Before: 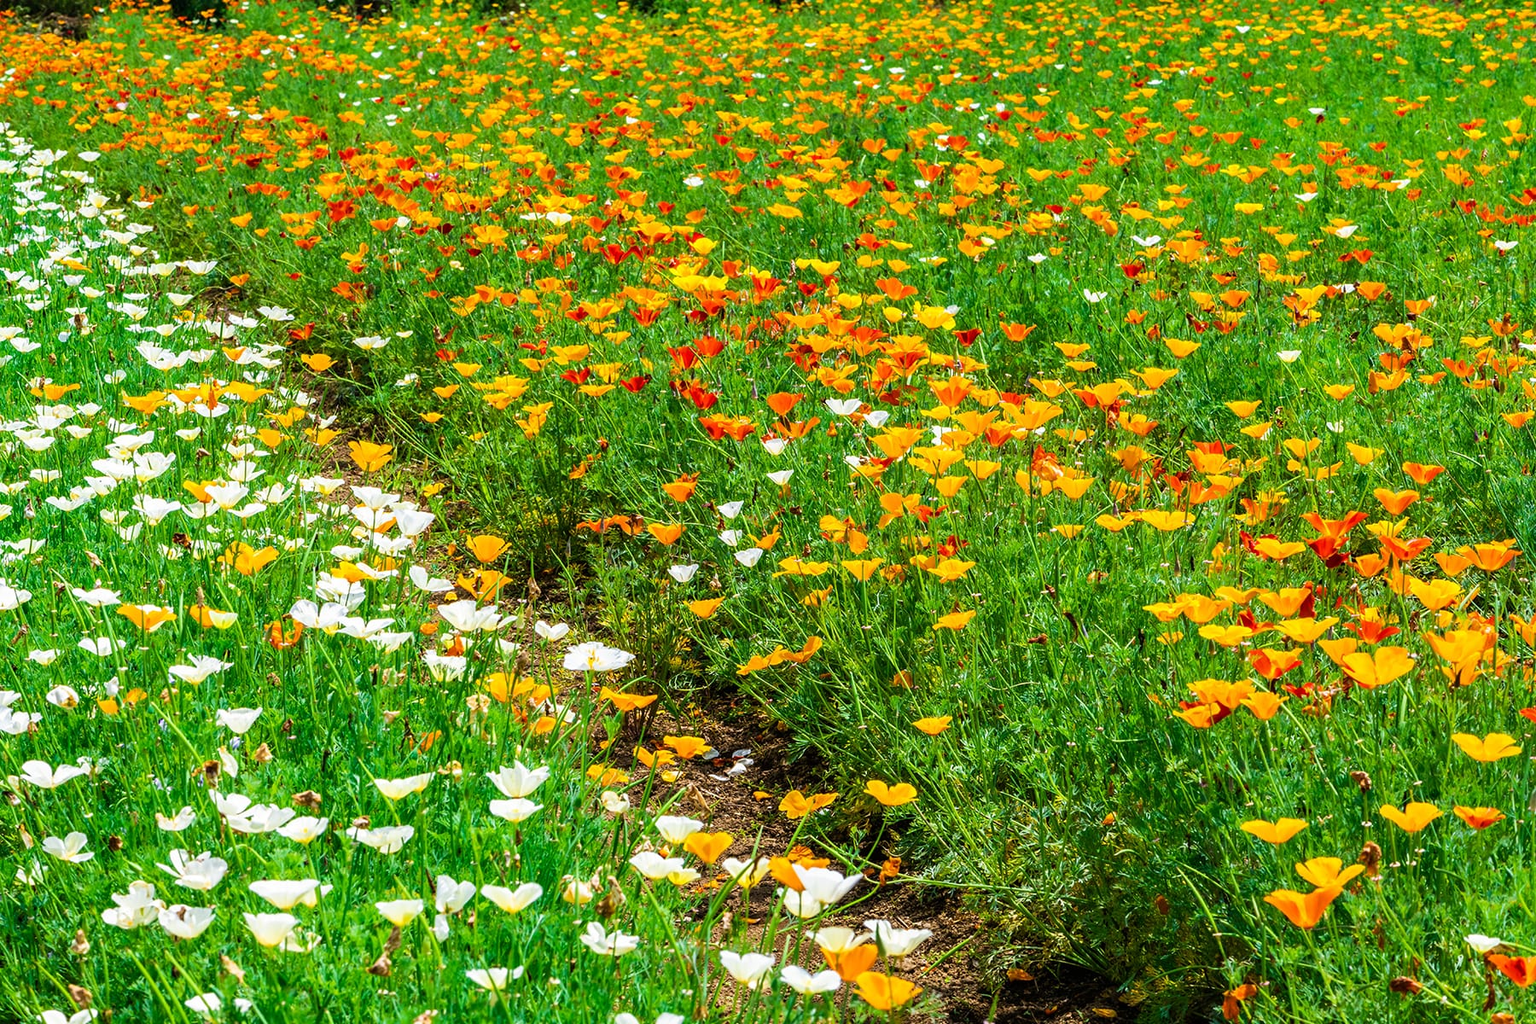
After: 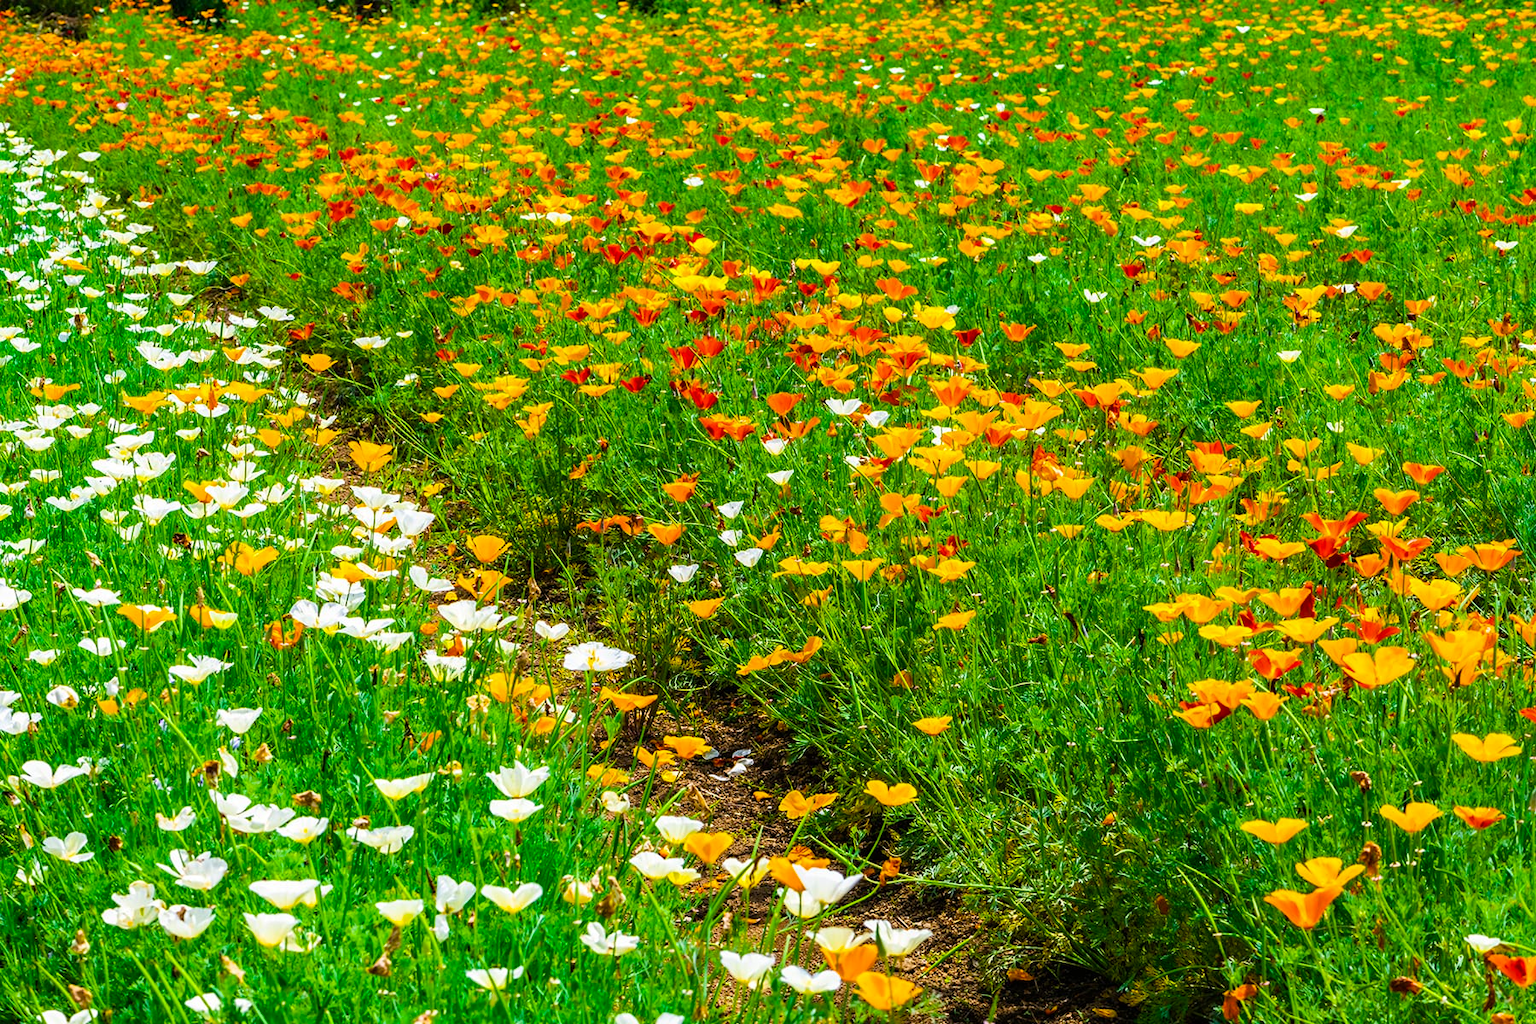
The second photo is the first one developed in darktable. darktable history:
color balance rgb: perceptual saturation grading › global saturation 20%, global vibrance 20%
exposure: compensate highlight preservation false
